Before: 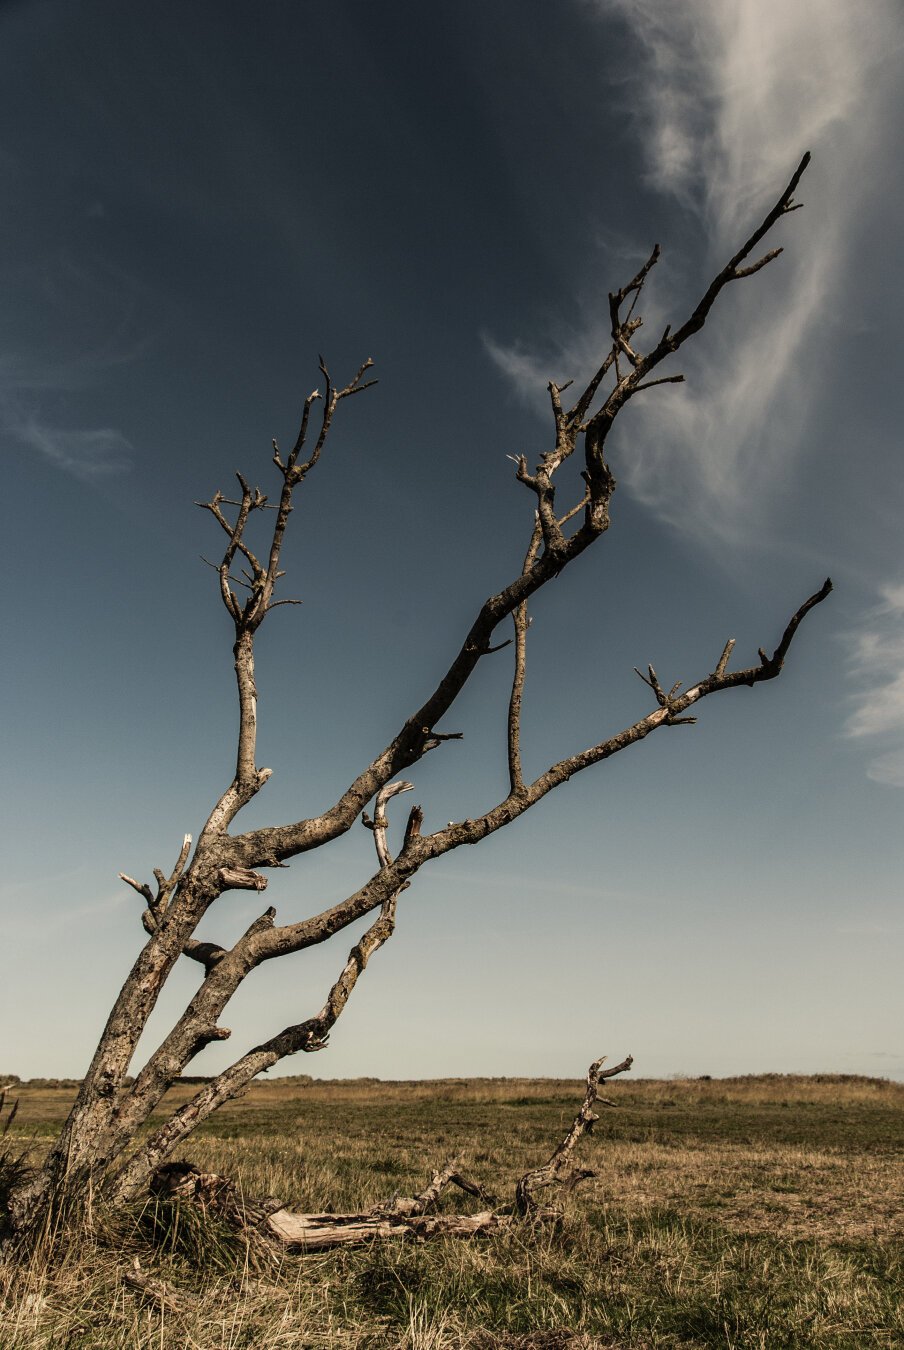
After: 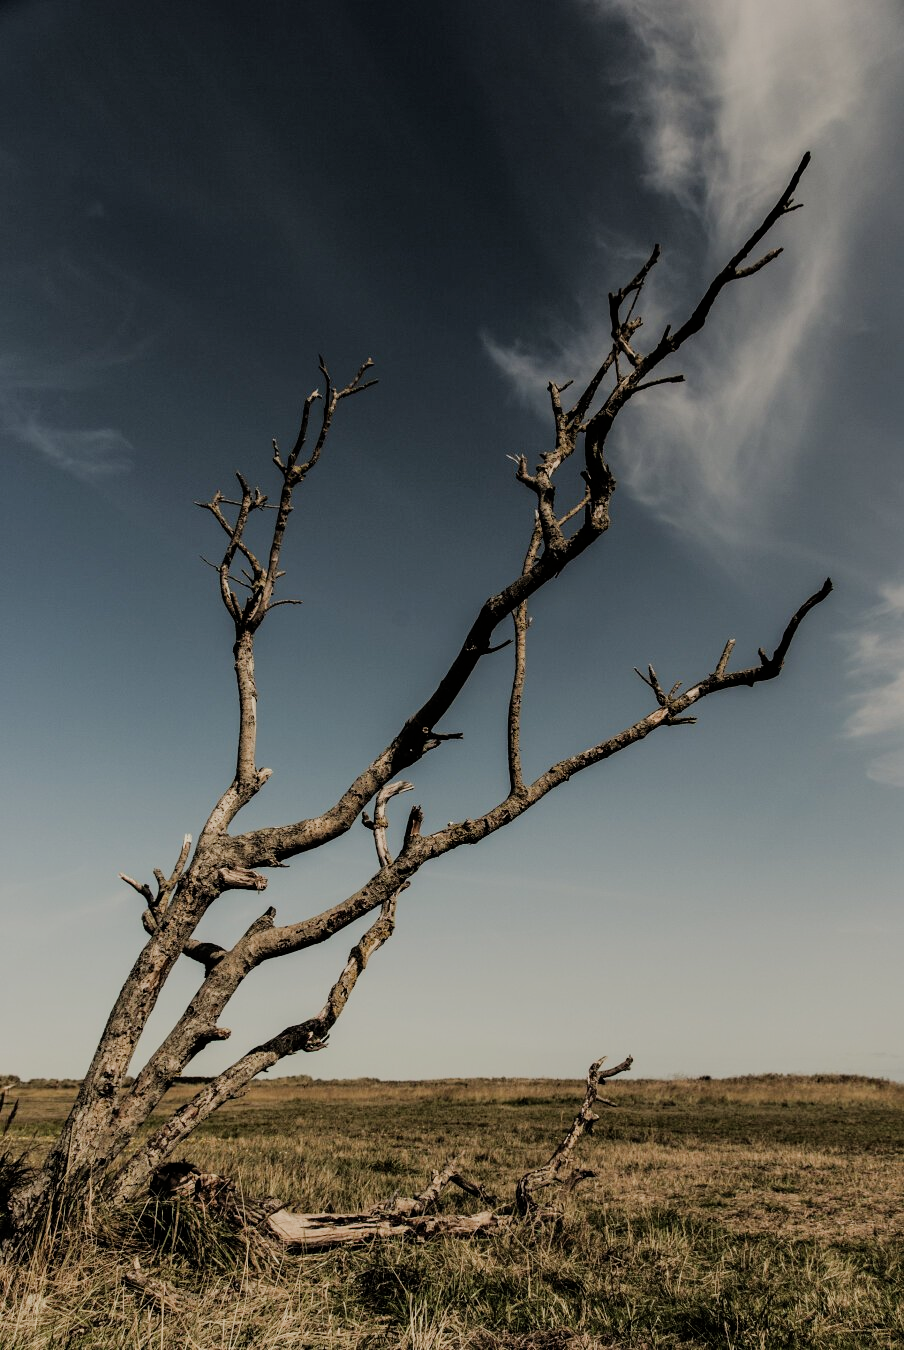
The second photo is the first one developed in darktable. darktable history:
filmic rgb: black relative exposure -6.94 EV, white relative exposure 5.58 EV, hardness 2.85
